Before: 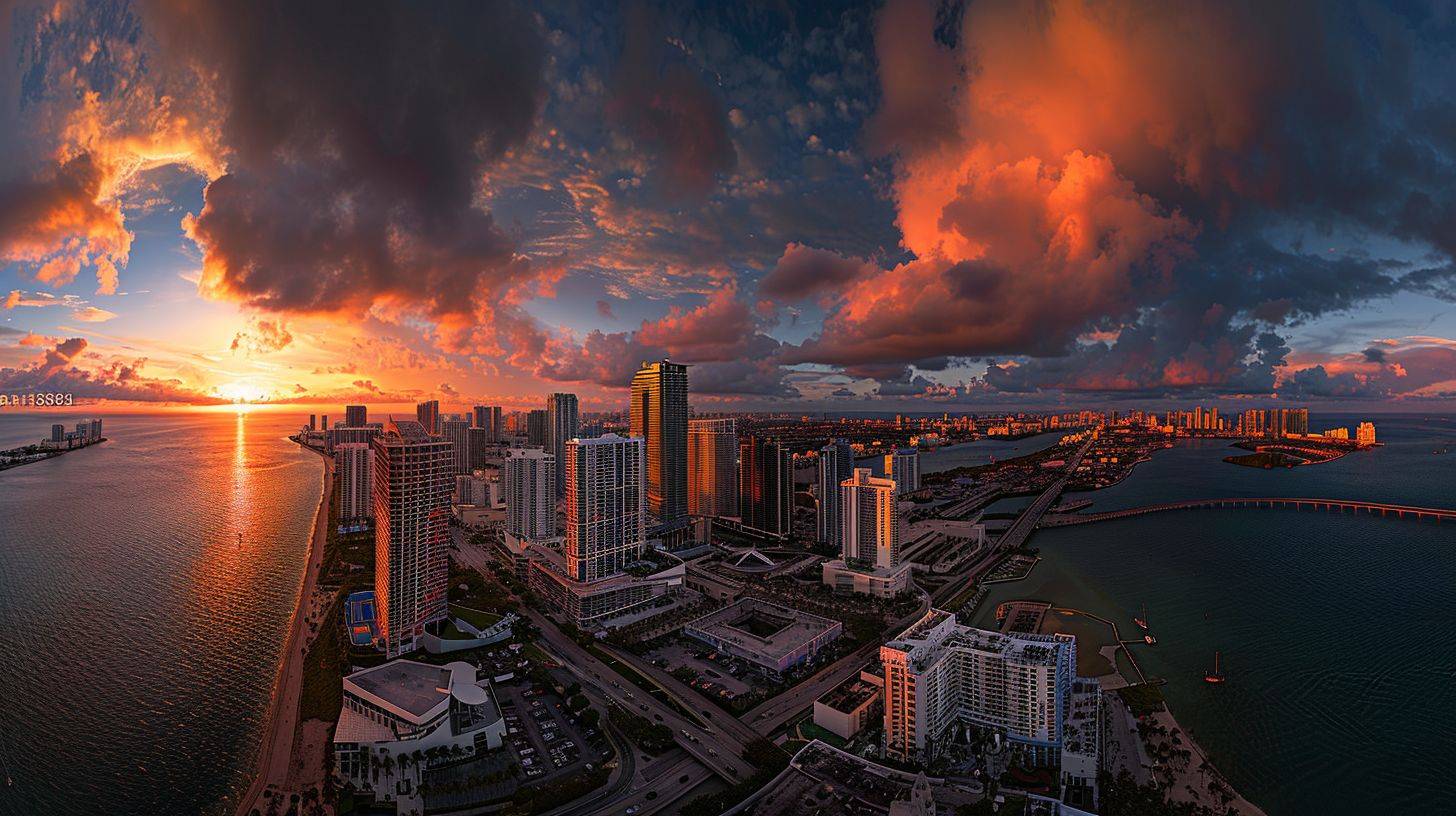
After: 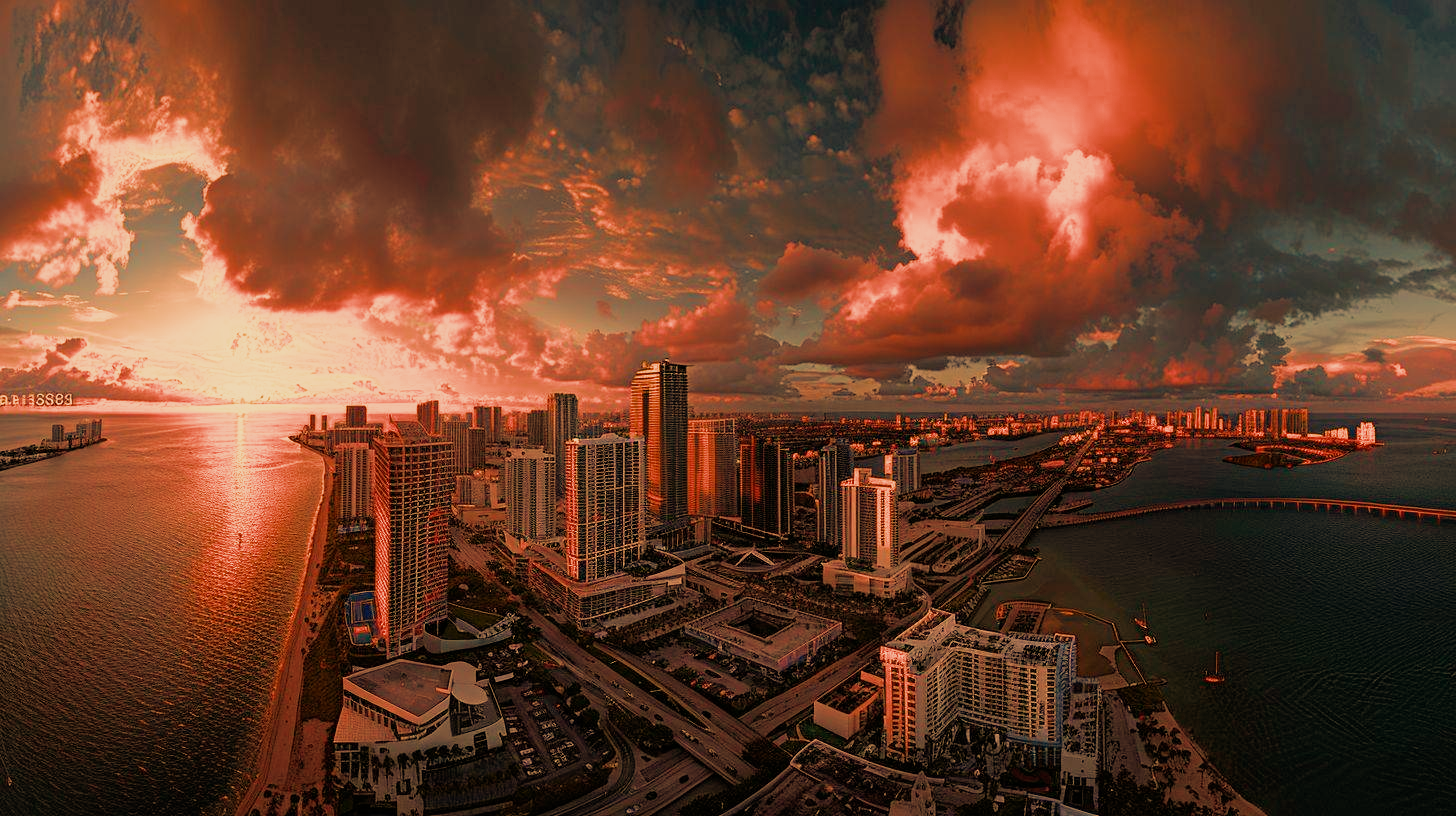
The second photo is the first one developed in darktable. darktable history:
color correction: highlights a* -5.94, highlights b* 11.19
white balance: red 1.467, blue 0.684
filmic rgb: black relative exposure -13 EV, threshold 3 EV, target white luminance 85%, hardness 6.3, latitude 42.11%, contrast 0.858, shadows ↔ highlights balance 8.63%, color science v4 (2020), enable highlight reconstruction true
